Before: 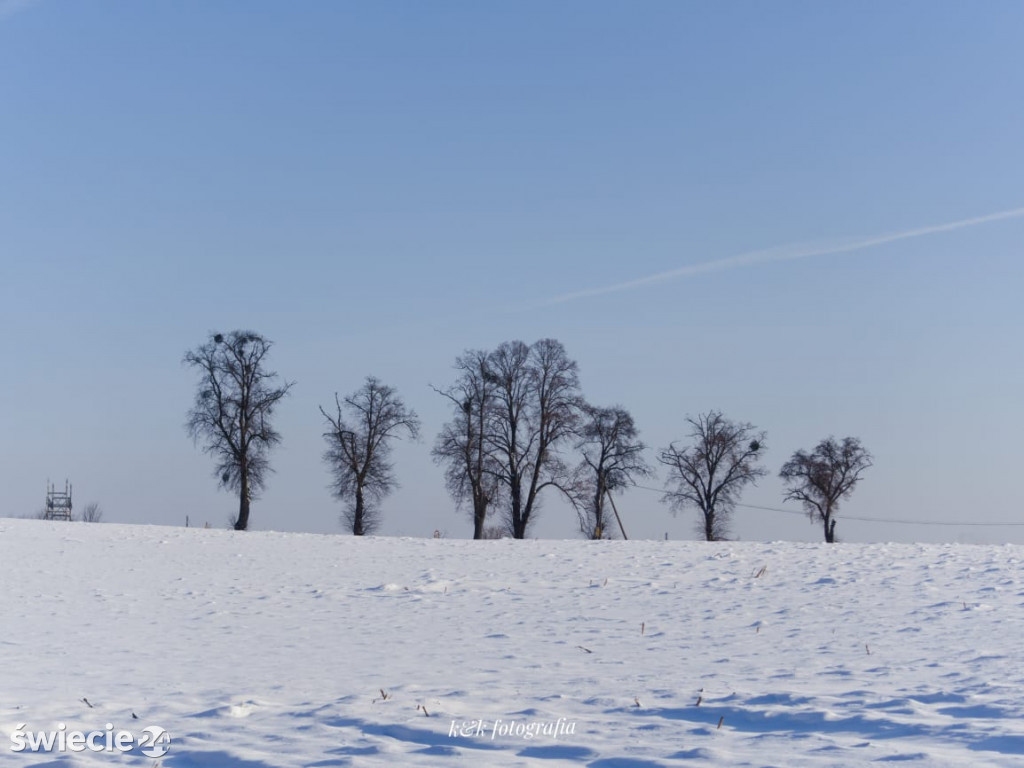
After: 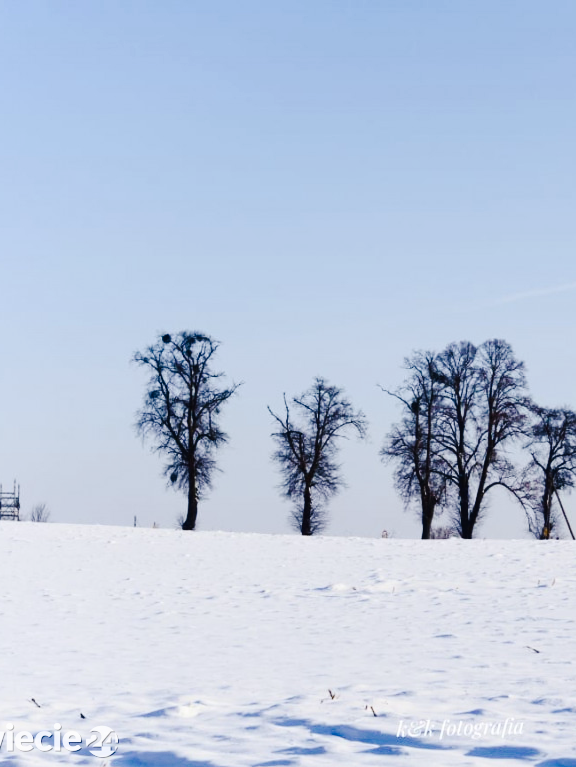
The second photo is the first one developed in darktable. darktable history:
color balance: output saturation 120%
contrast brightness saturation: contrast 0.28
tone curve: curves: ch0 [(0, 0) (0.003, 0.019) (0.011, 0.021) (0.025, 0.023) (0.044, 0.026) (0.069, 0.037) (0.1, 0.059) (0.136, 0.088) (0.177, 0.138) (0.224, 0.199) (0.277, 0.279) (0.335, 0.376) (0.399, 0.481) (0.468, 0.581) (0.543, 0.658) (0.623, 0.735) (0.709, 0.8) (0.801, 0.861) (0.898, 0.928) (1, 1)], preserve colors none
base curve: curves: ch0 [(0, 0) (0.989, 0.992)], preserve colors none
crop: left 5.114%, right 38.589%
